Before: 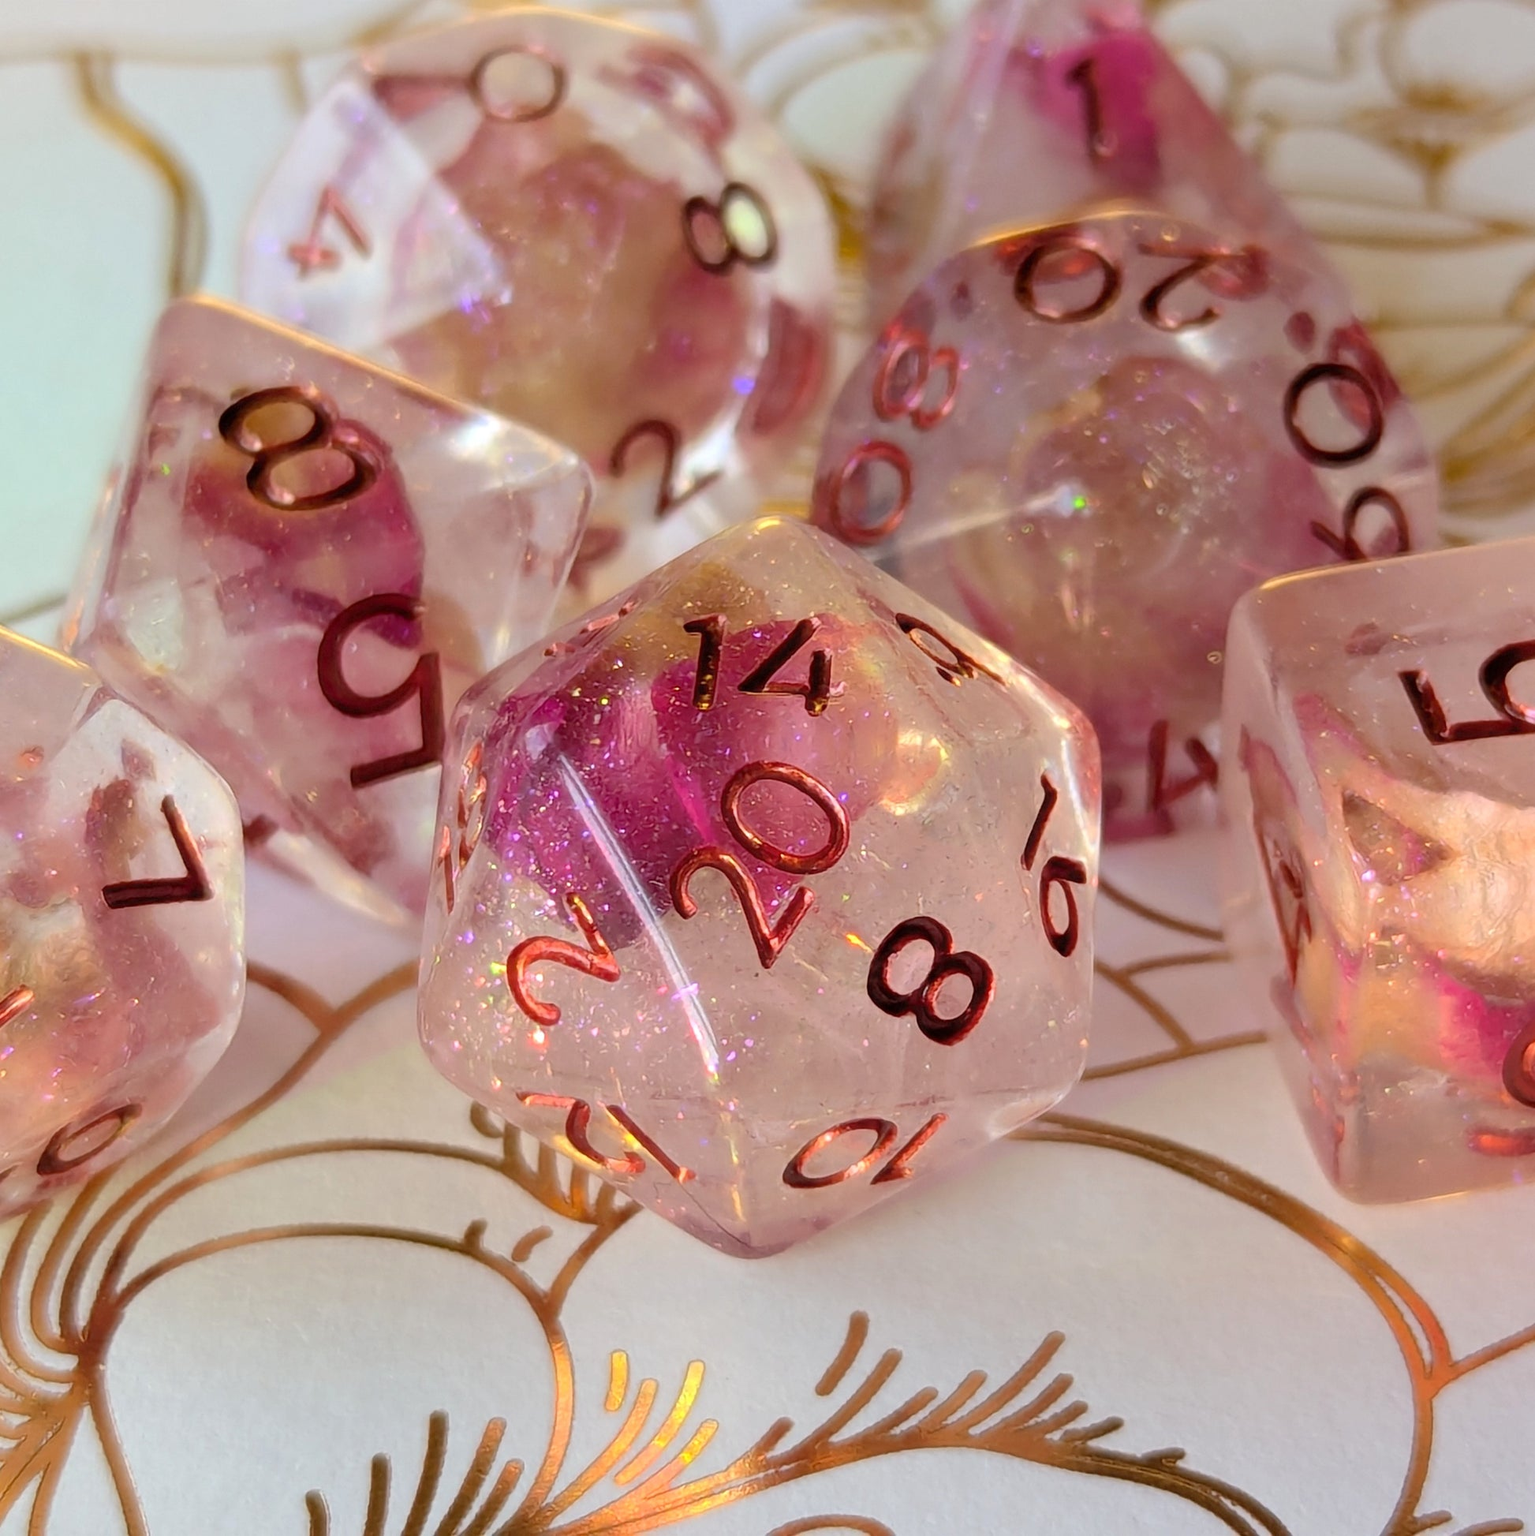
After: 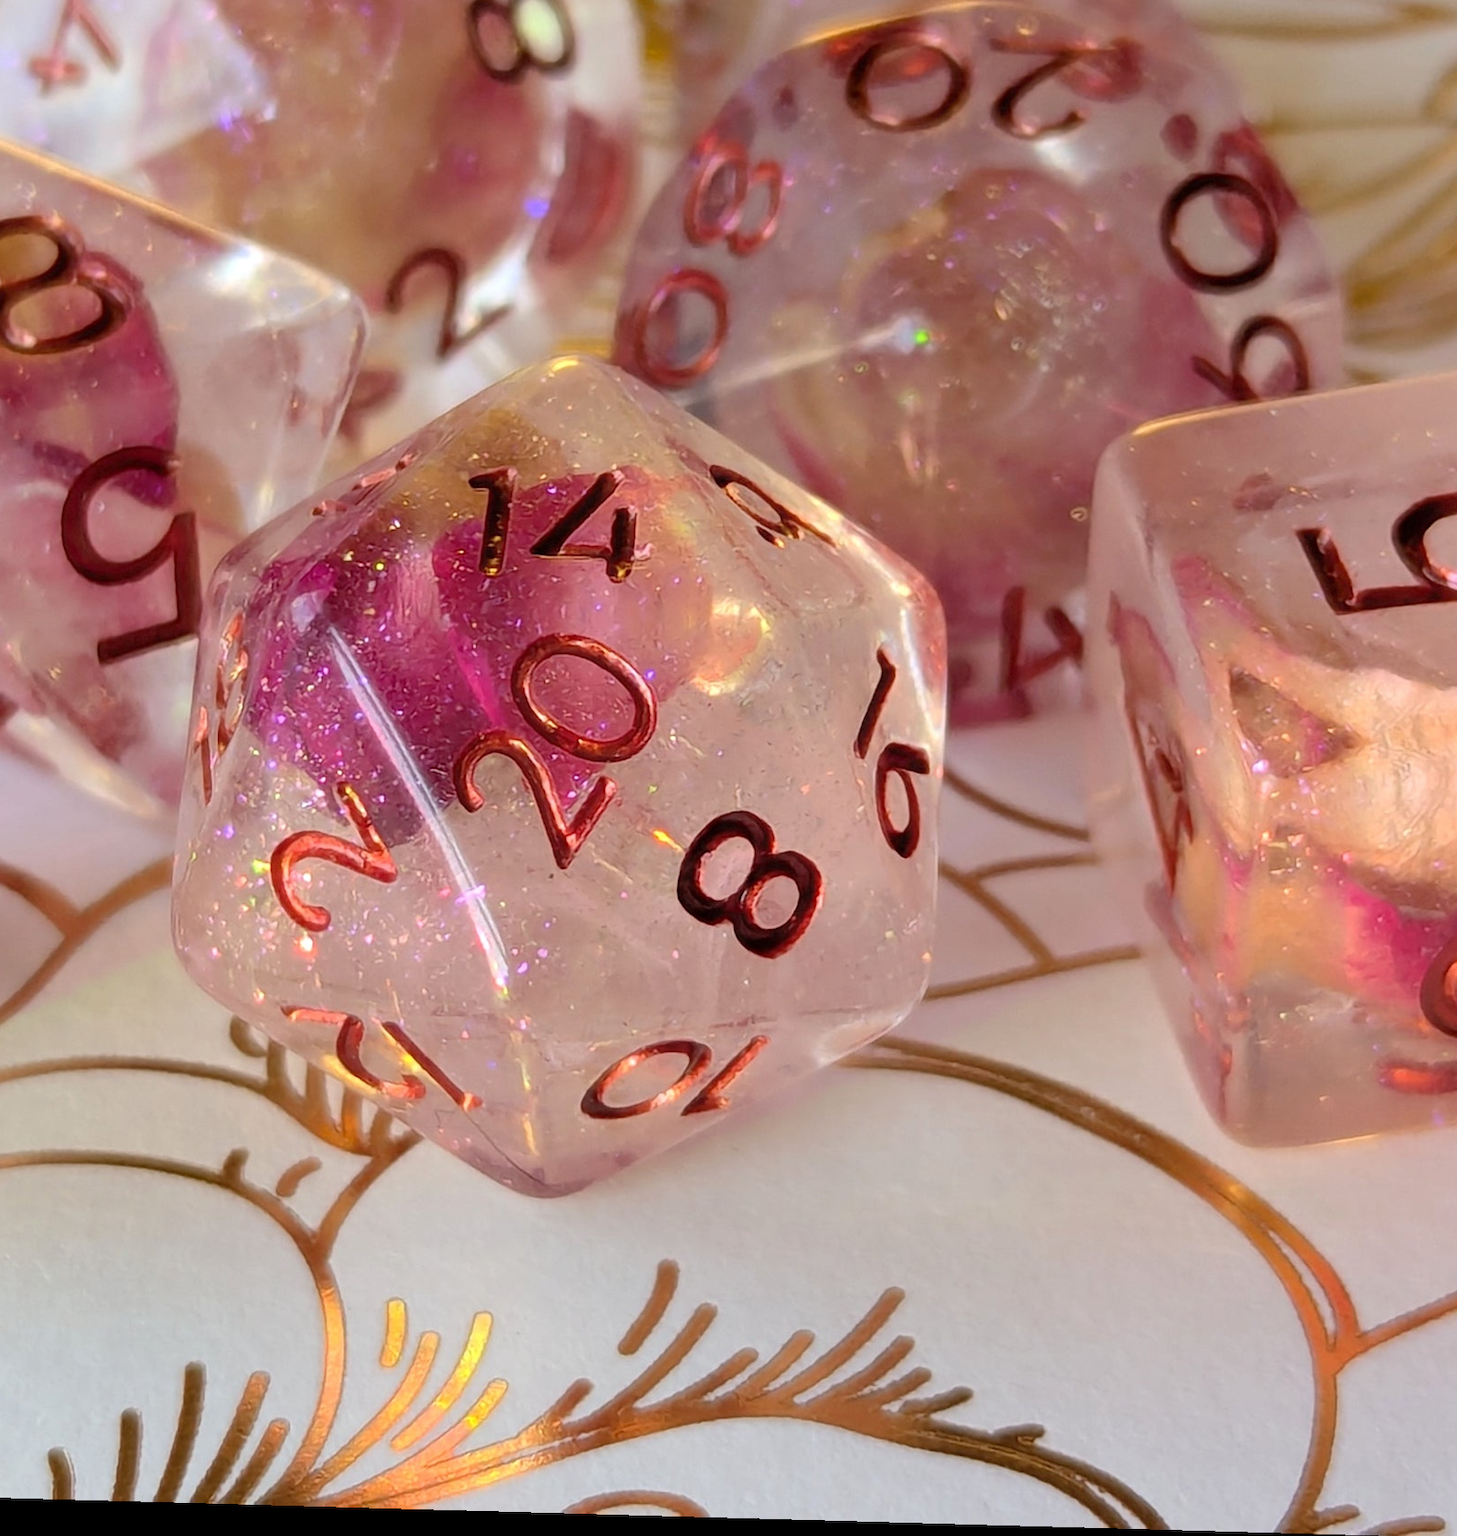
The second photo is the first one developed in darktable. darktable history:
contrast equalizer: y [[0.5 ×6], [0.5 ×6], [0.5, 0.5, 0.501, 0.545, 0.707, 0.863], [0 ×6], [0 ×6]]
crop: left 16.315%, top 14.246%
rotate and perspective: lens shift (horizontal) -0.055, automatic cropping off
